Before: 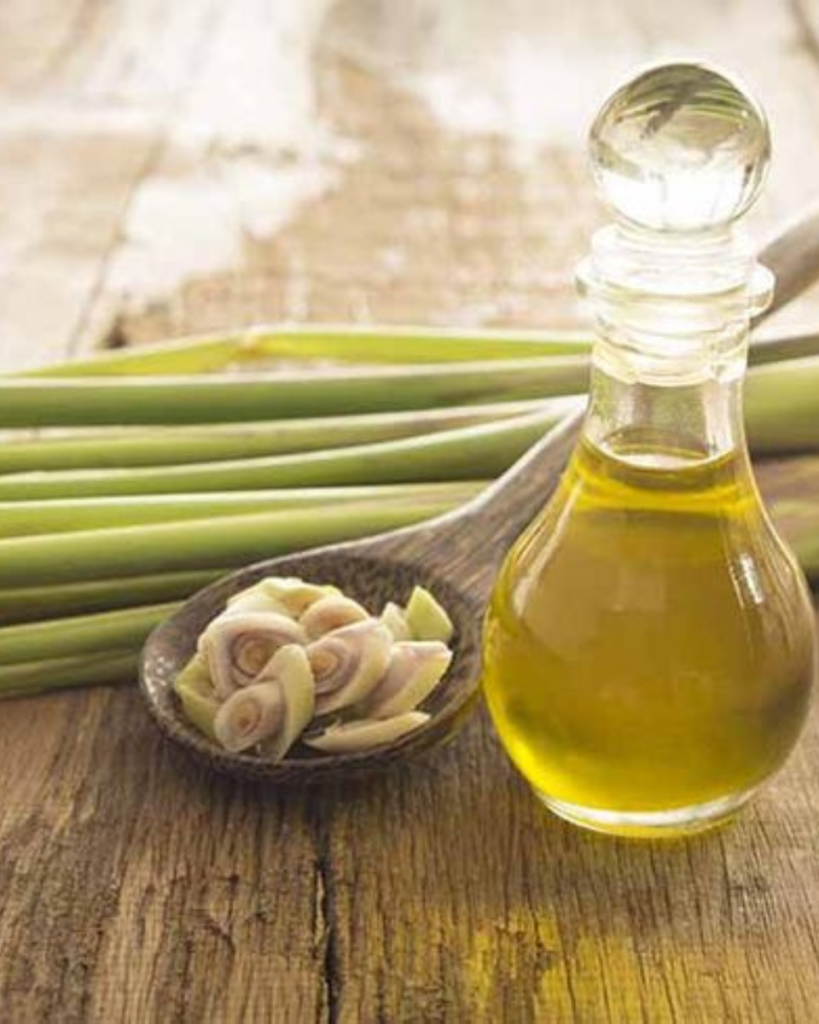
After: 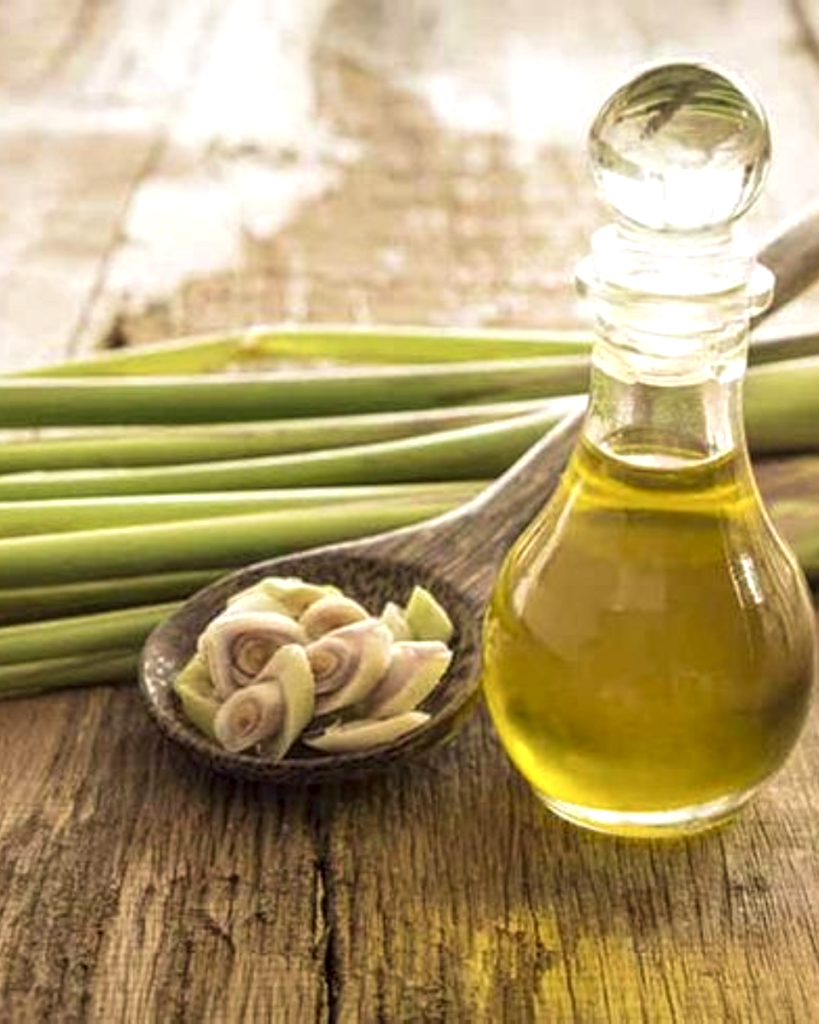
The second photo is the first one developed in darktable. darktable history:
velvia: strength 21.76%
local contrast: detail 150%
